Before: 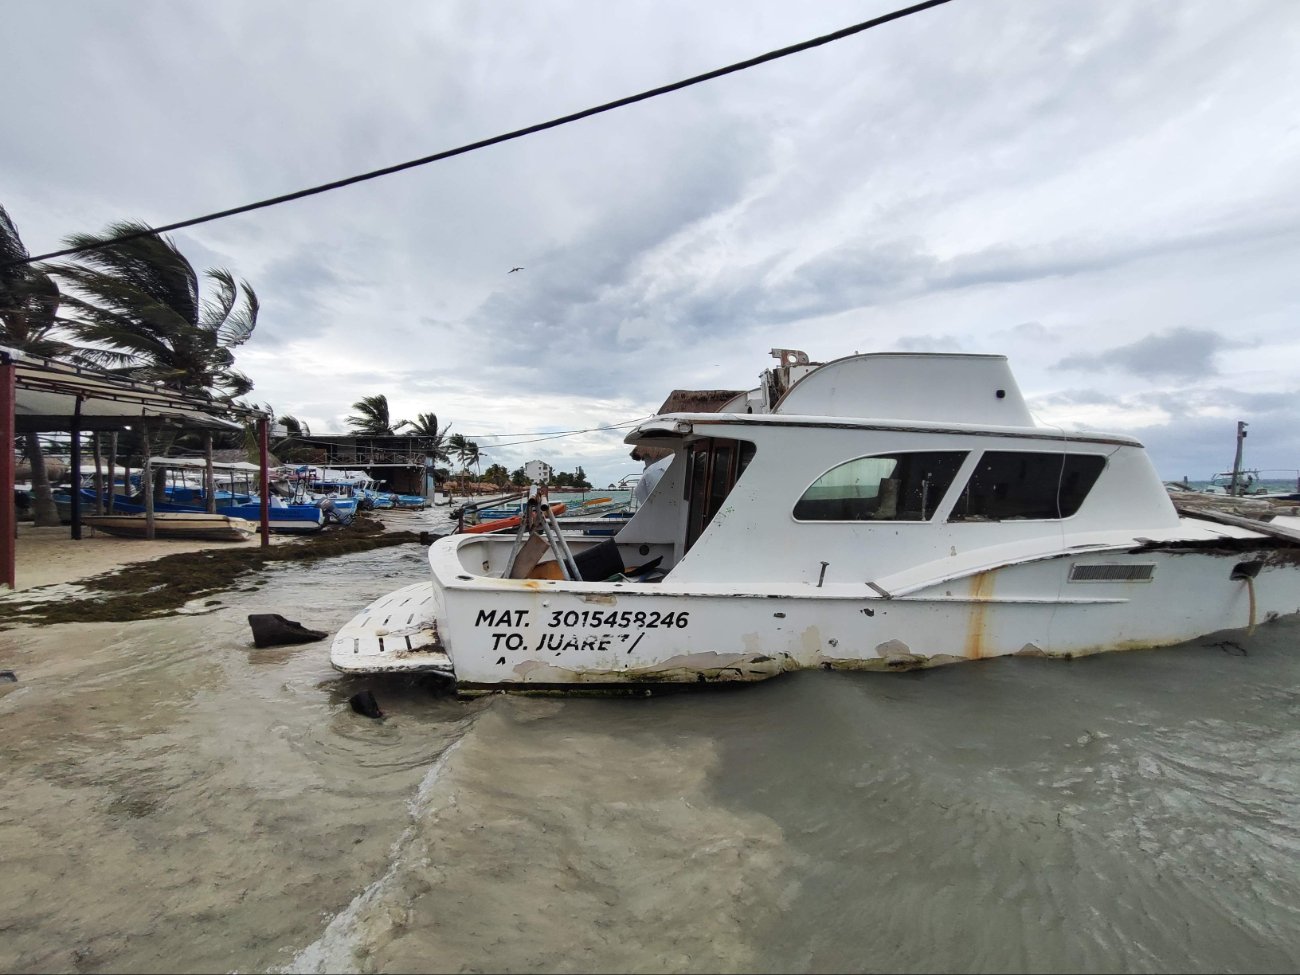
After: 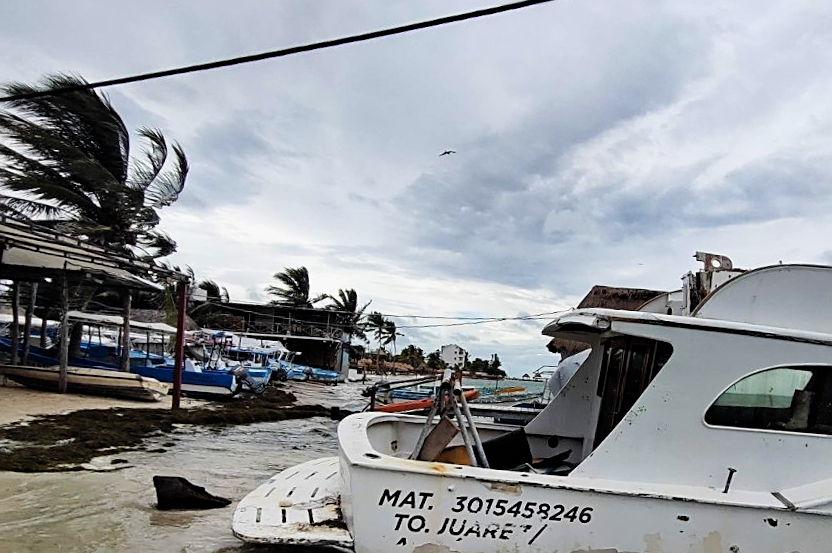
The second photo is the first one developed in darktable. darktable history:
haze removal: compatibility mode true, adaptive false
crop and rotate: angle -4.52°, left 2.199%, top 7.008%, right 27.225%, bottom 30.39%
filmic rgb: black relative exposure -12.89 EV, white relative exposure 2.81 EV, target black luminance 0%, hardness 8.57, latitude 70.07%, contrast 1.136, shadows ↔ highlights balance -0.441%
sharpen: on, module defaults
